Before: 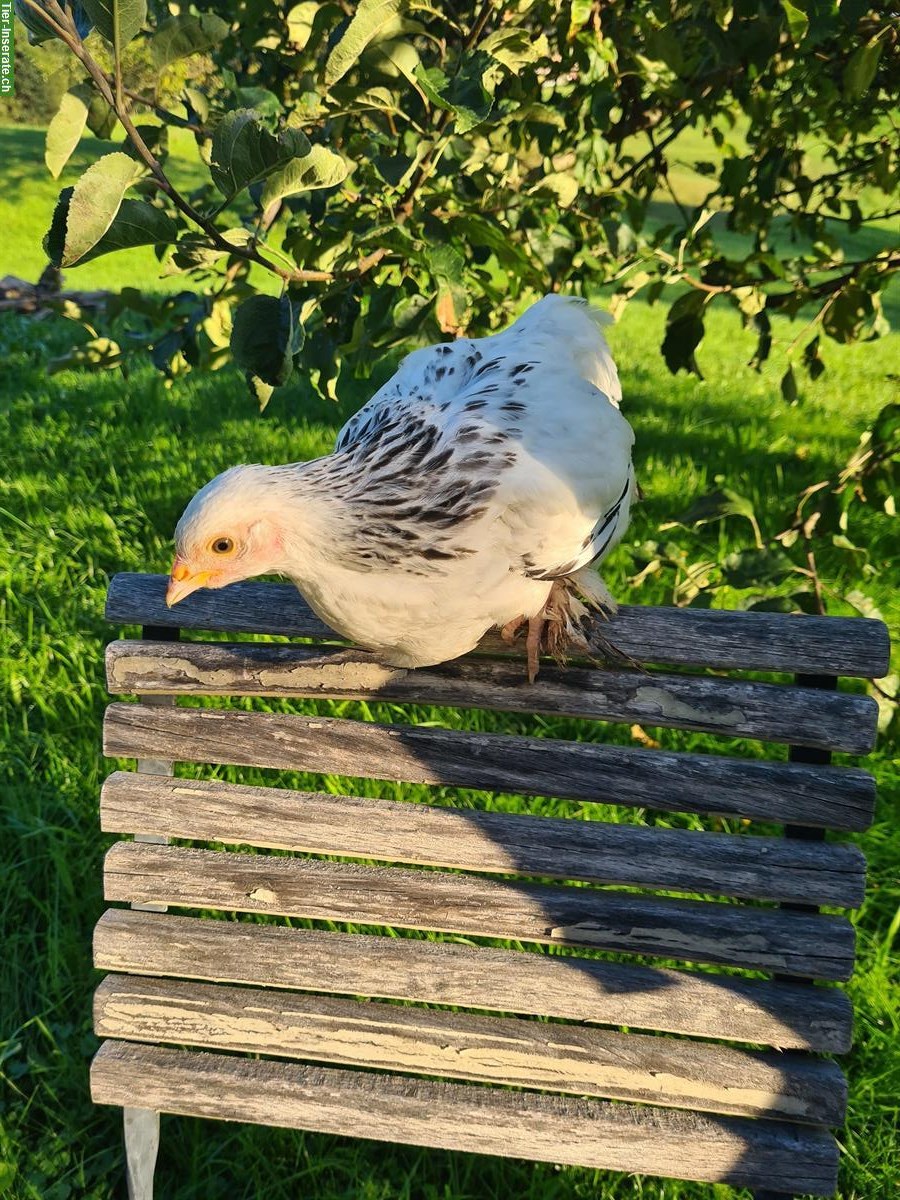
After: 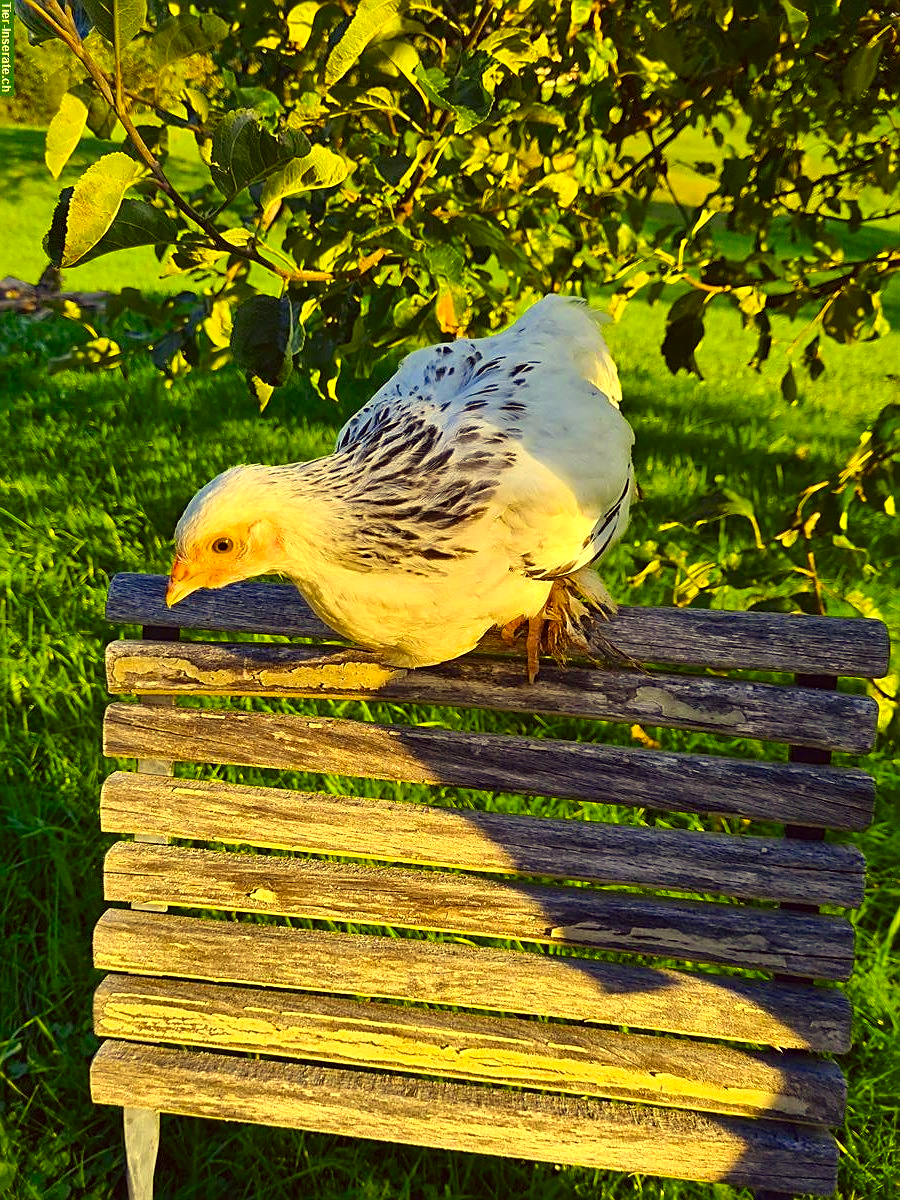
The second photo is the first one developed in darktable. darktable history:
sharpen: on, module defaults
color balance rgb: perceptual saturation grading › global saturation 25.668%, global vibrance 16.806%, saturation formula JzAzBz (2021)
exposure: exposure 0.433 EV, compensate exposure bias true, compensate highlight preservation false
color correction: highlights a* -0.395, highlights b* 39.65, shadows a* 9.54, shadows b* -0.885
